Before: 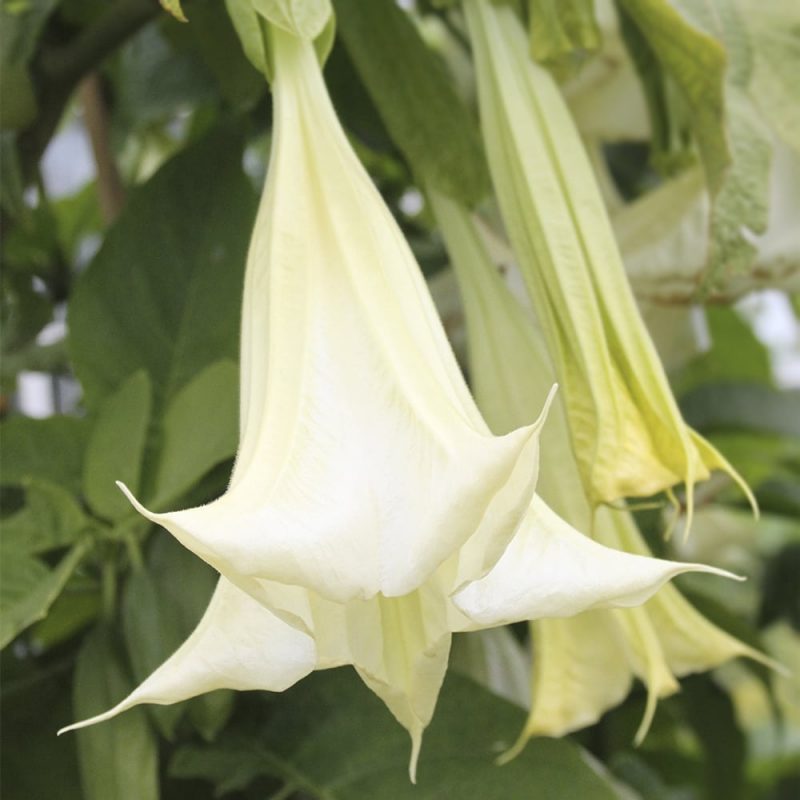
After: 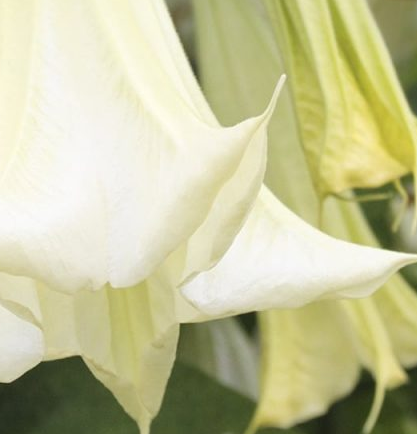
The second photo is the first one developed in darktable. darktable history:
crop: left 34.04%, top 38.727%, right 13.521%, bottom 5.451%
